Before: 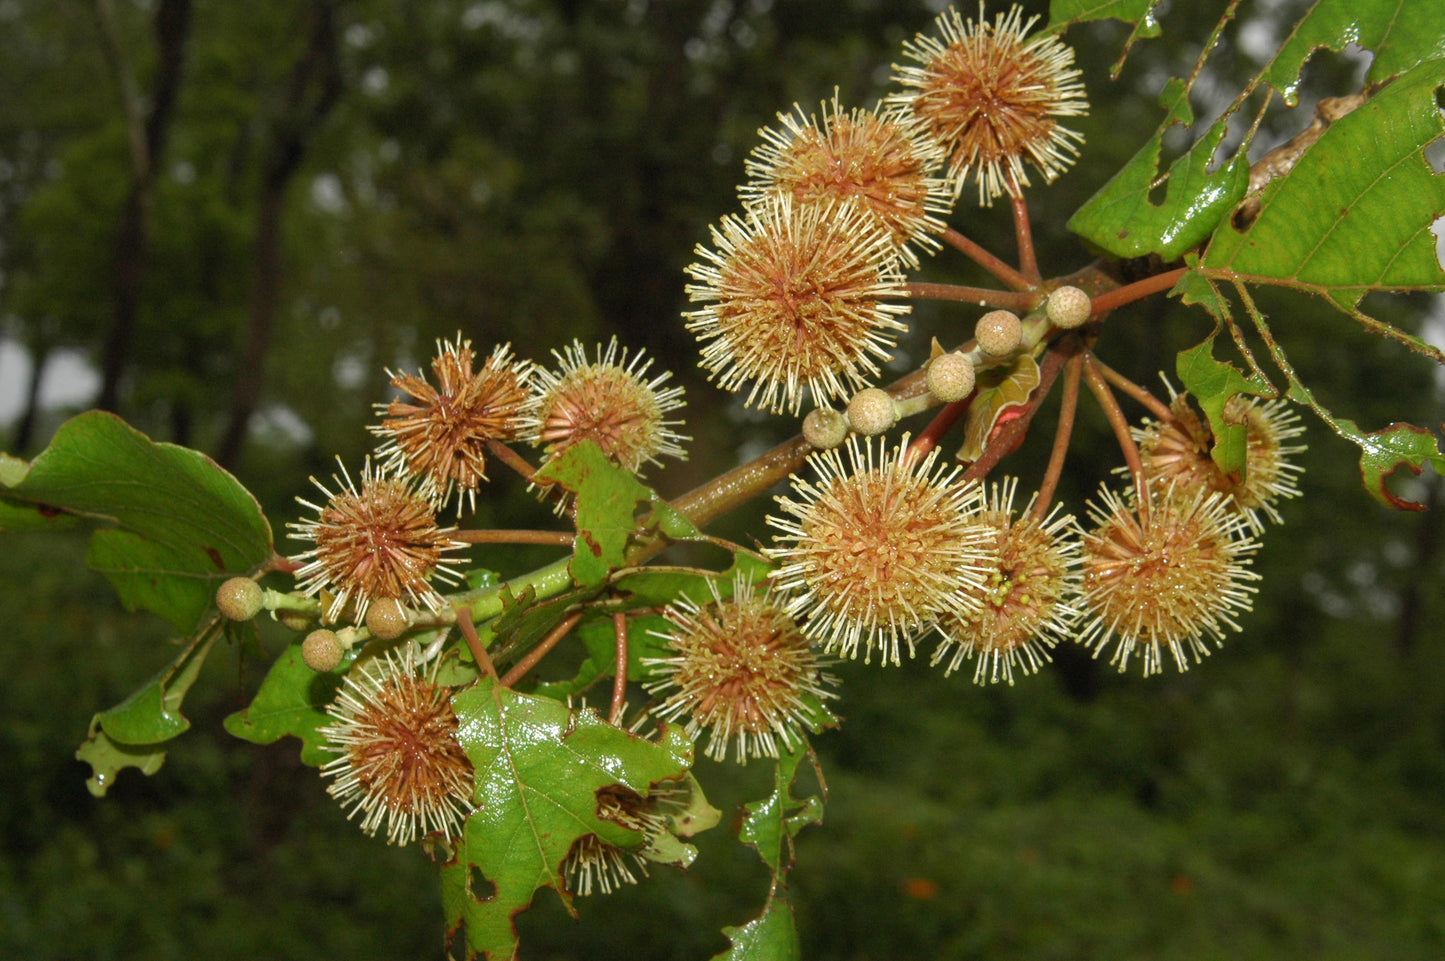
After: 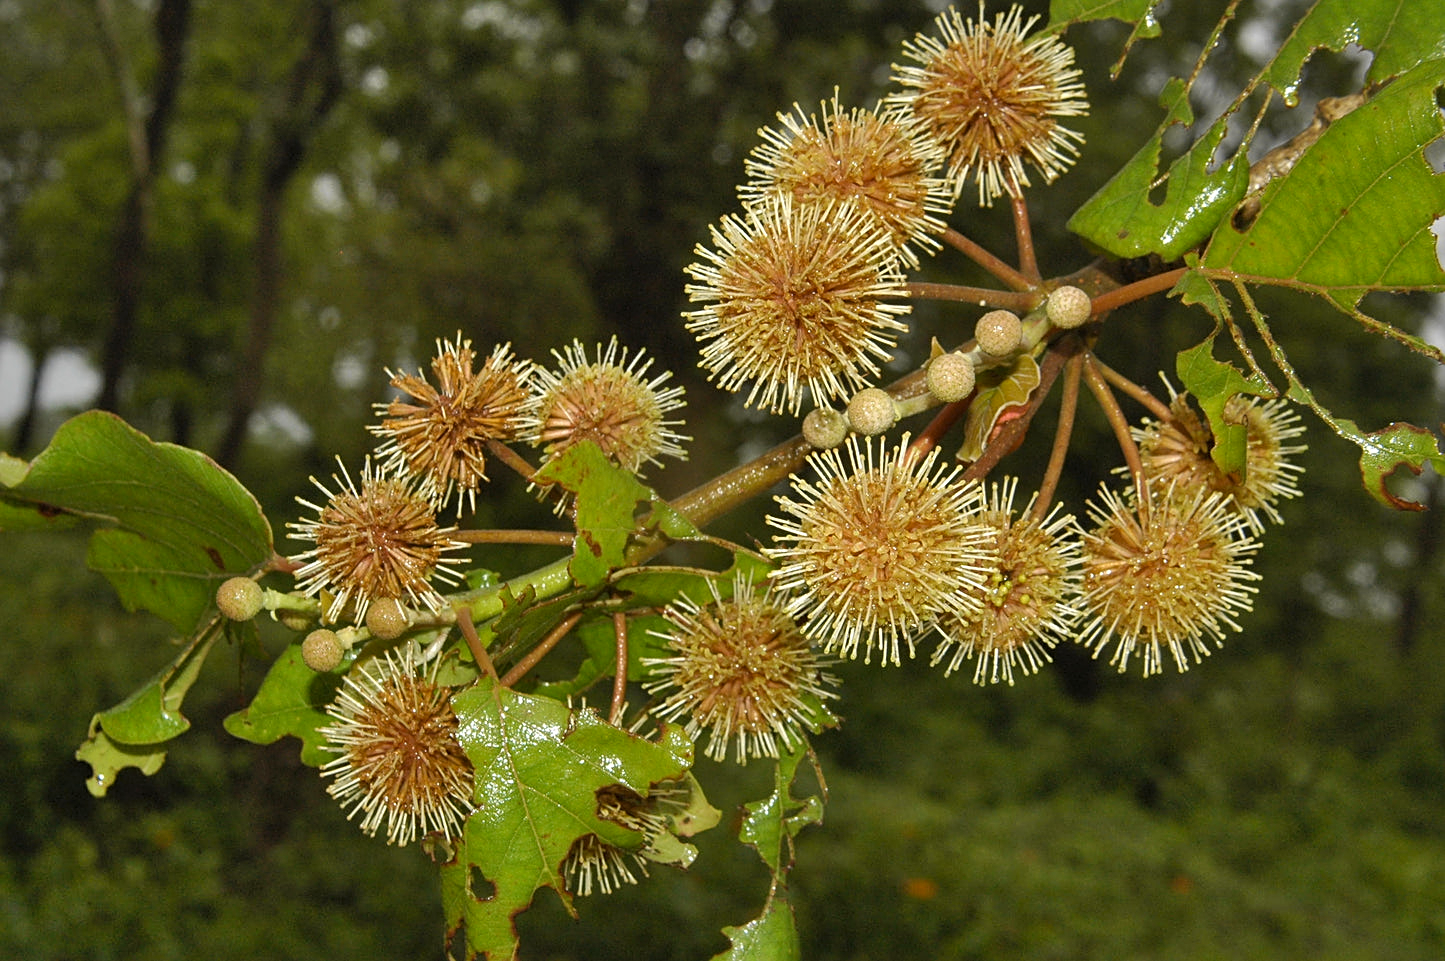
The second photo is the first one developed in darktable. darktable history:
color contrast: green-magenta contrast 0.8, blue-yellow contrast 1.1, unbound 0
sharpen: on, module defaults
shadows and highlights: low approximation 0.01, soften with gaussian
